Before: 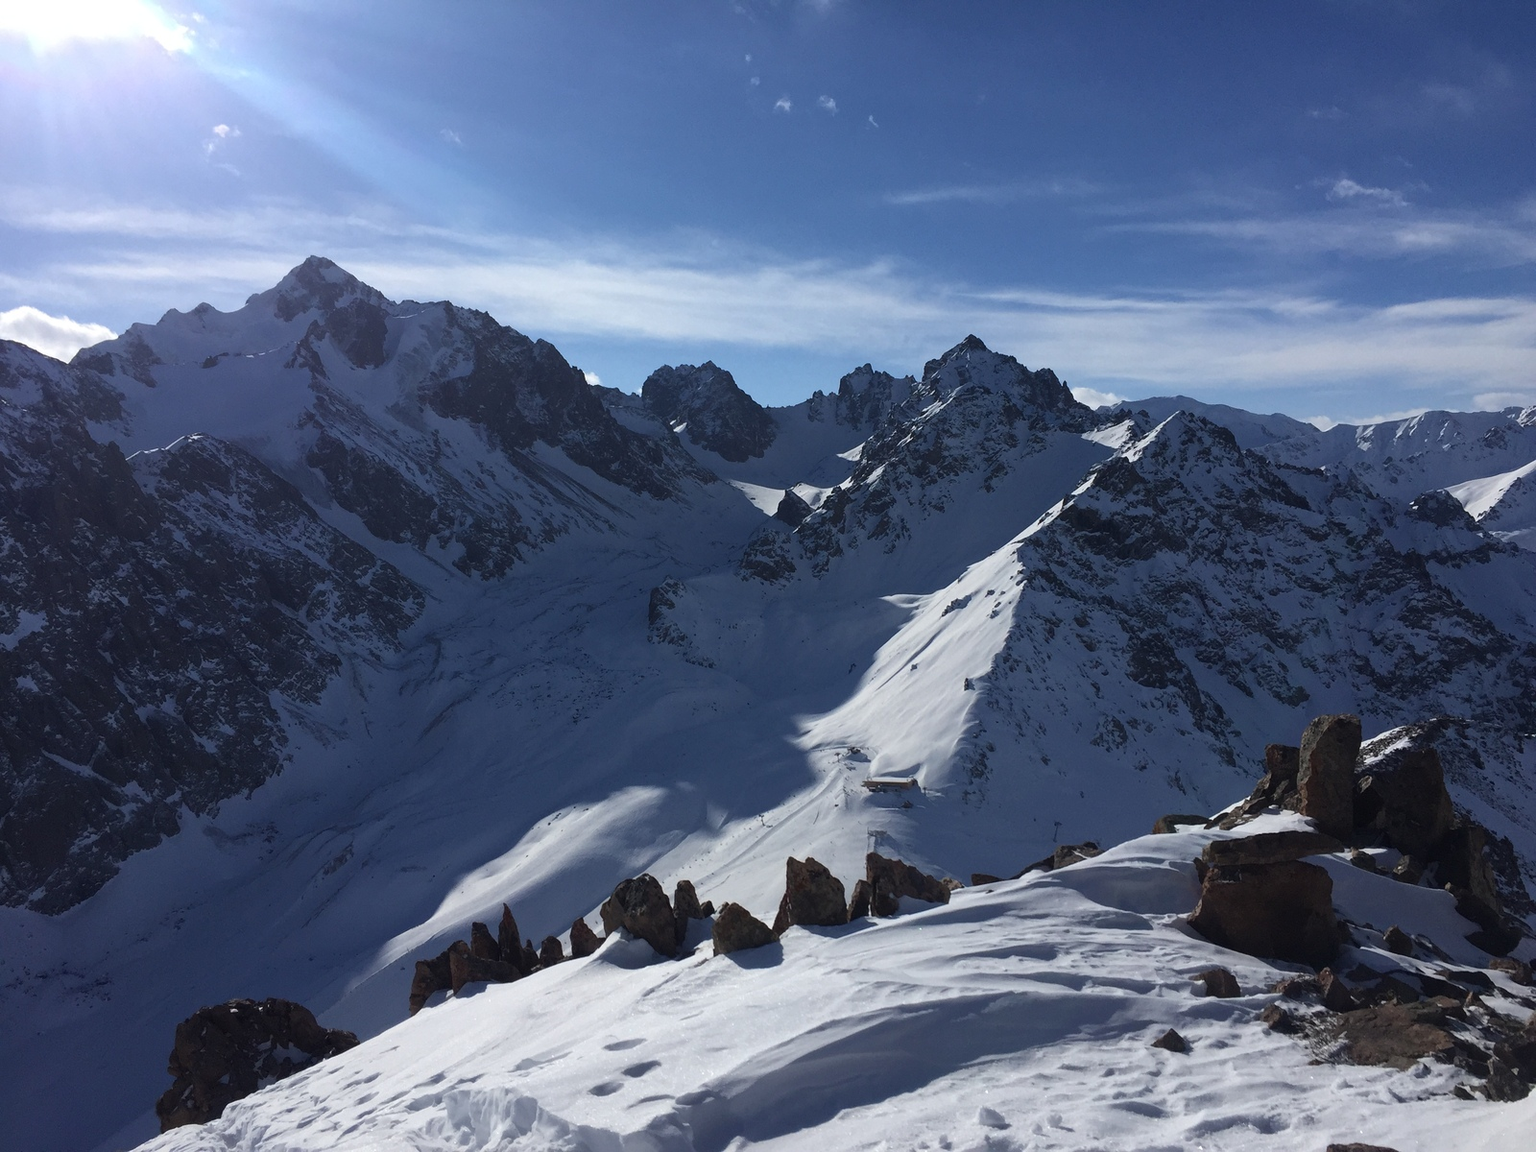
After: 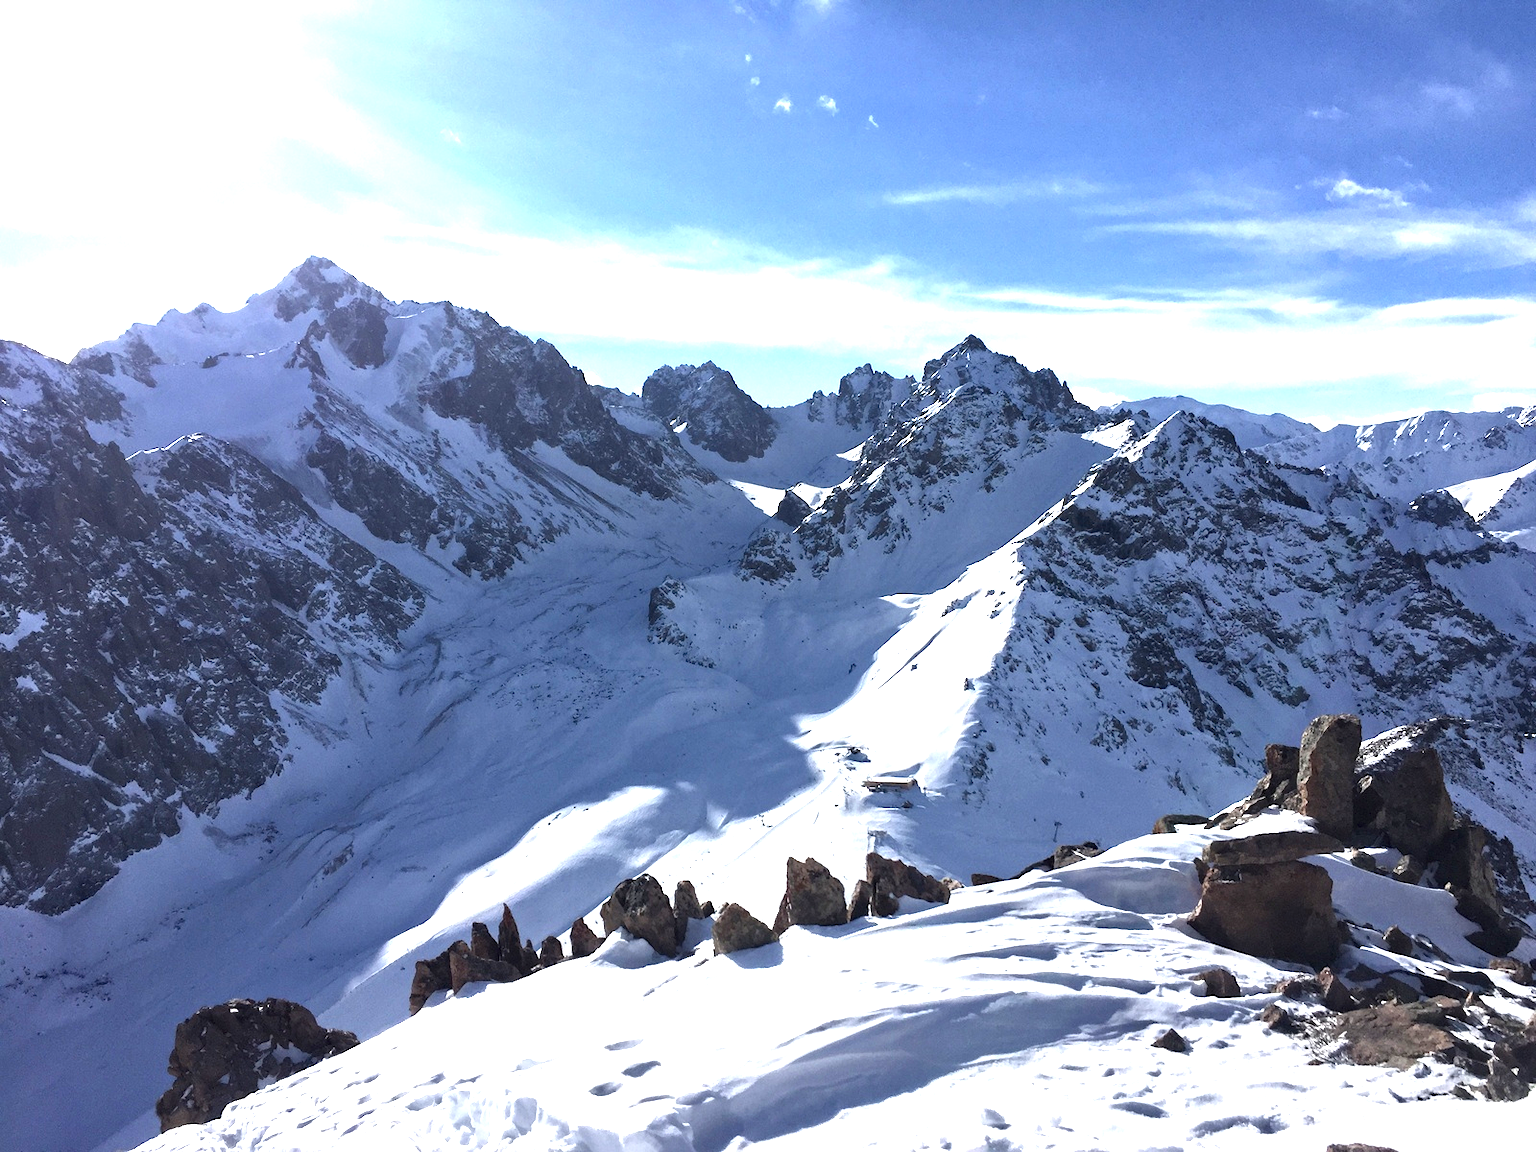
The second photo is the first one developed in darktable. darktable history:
exposure: black level correction 0, exposure 1.76 EV, compensate exposure bias true, compensate highlight preservation false
contrast equalizer: y [[0.545, 0.572, 0.59, 0.59, 0.571, 0.545], [0.5 ×6], [0.5 ×6], [0 ×6], [0 ×6]]
